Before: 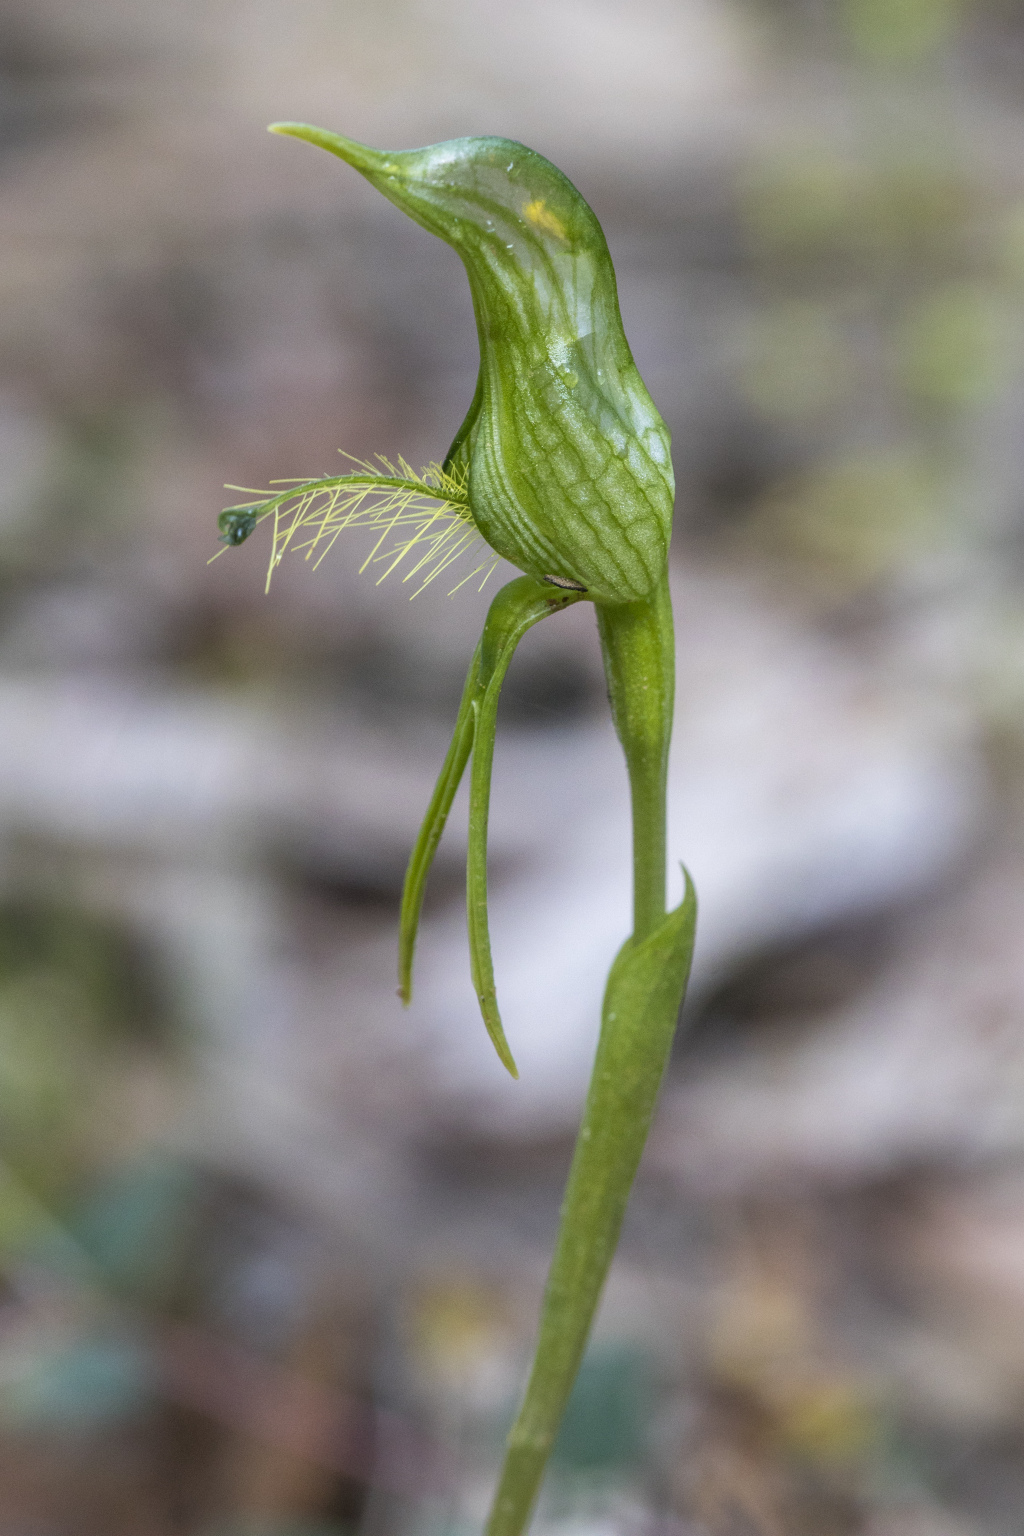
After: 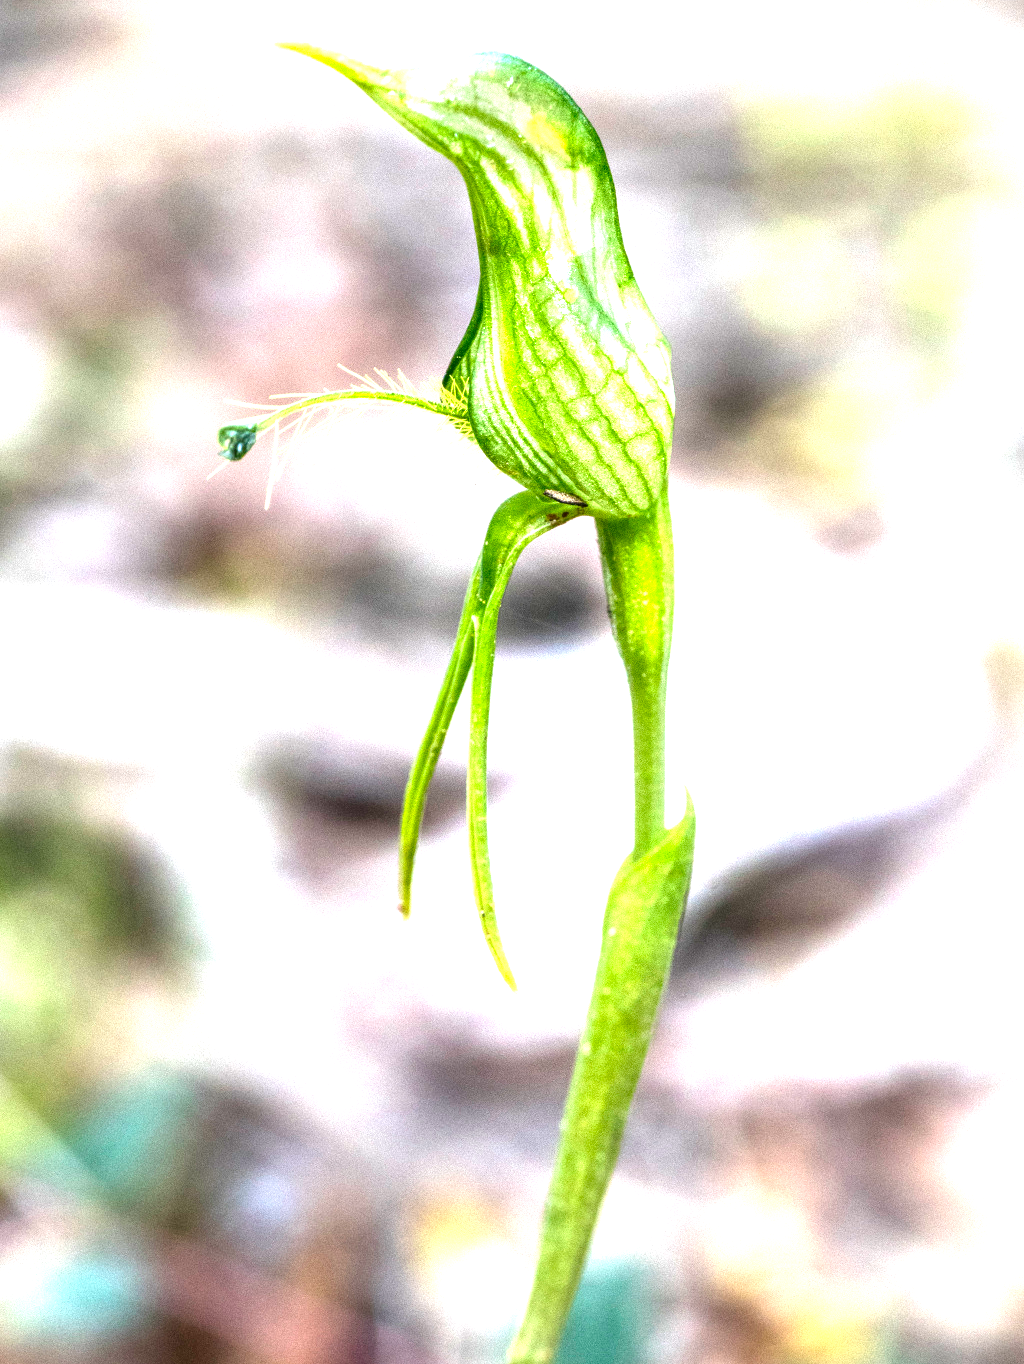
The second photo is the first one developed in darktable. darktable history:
local contrast: detail 130%
crop and rotate: top 5.565%, bottom 5.6%
contrast brightness saturation: contrast 0.099, brightness -0.259, saturation 0.141
color zones: curves: ch0 [(0.068, 0.464) (0.25, 0.5) (0.48, 0.508) (0.75, 0.536) (0.886, 0.476) (0.967, 0.456)]; ch1 [(0.066, 0.456) (0.25, 0.5) (0.616, 0.508) (0.746, 0.56) (0.934, 0.444)]
exposure: black level correction 0, exposure 0.697 EV, compensate exposure bias true, compensate highlight preservation false
